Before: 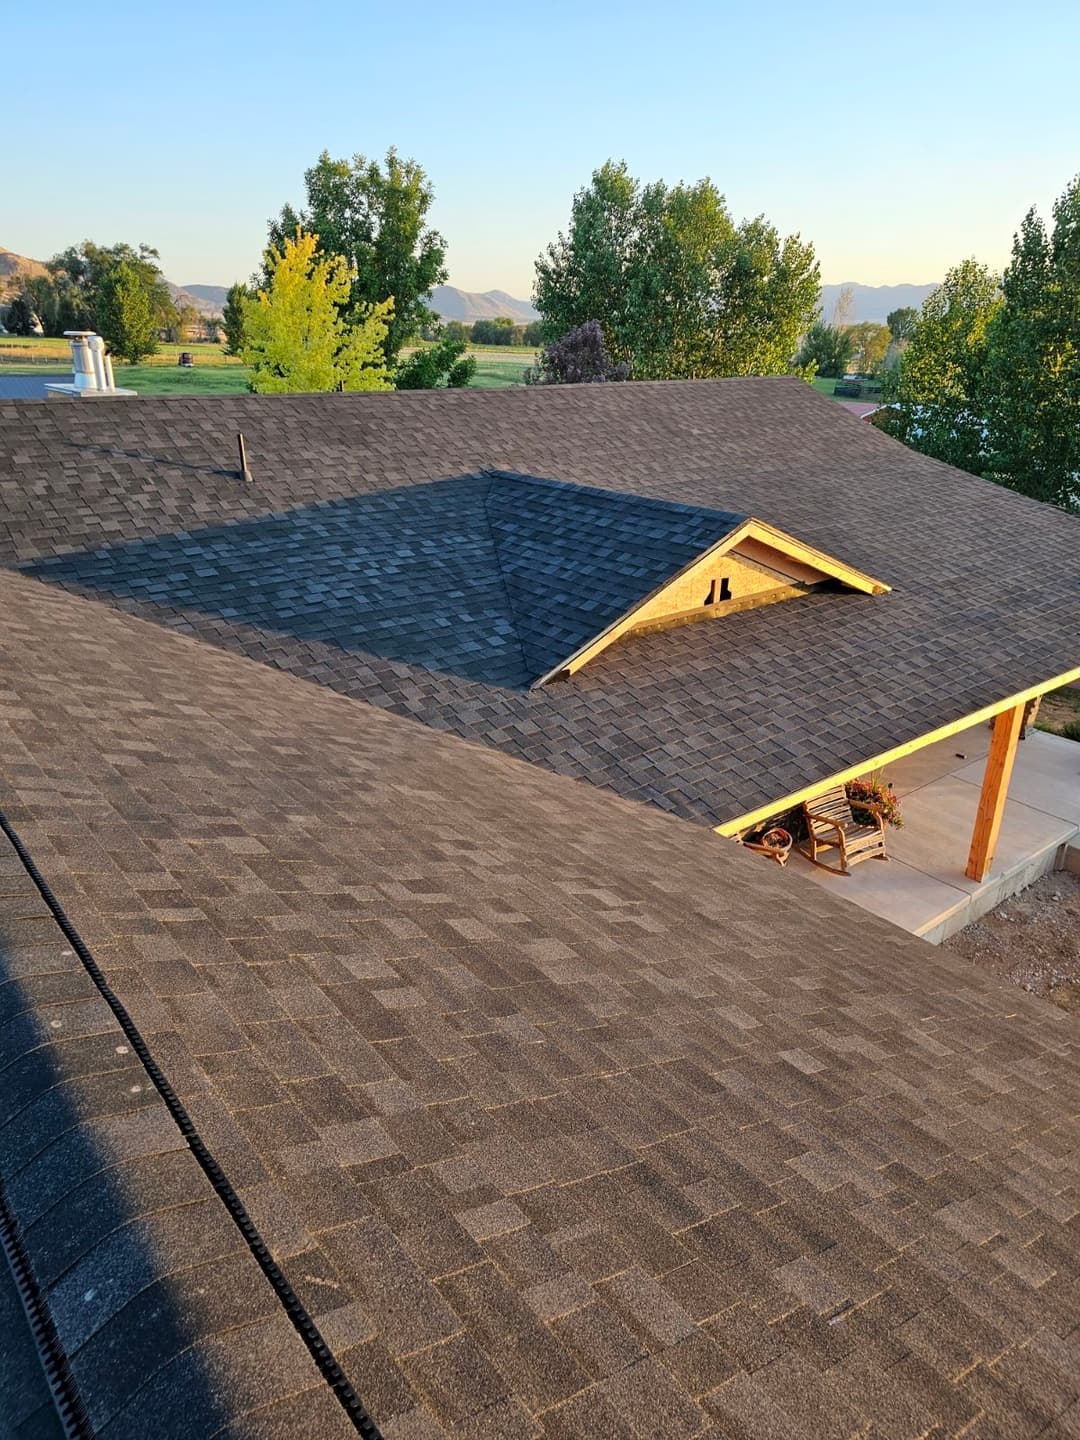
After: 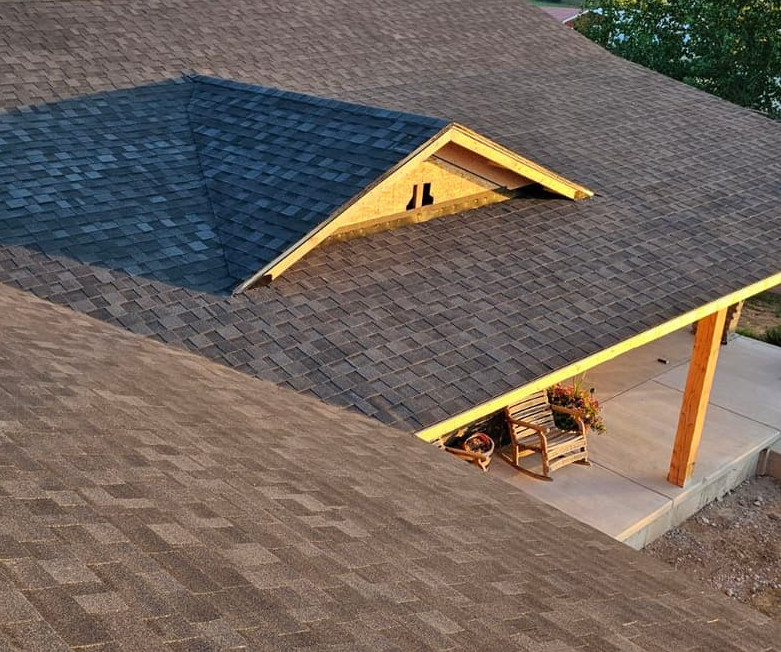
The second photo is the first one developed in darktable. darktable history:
crop and rotate: left 27.678%, top 27.469%, bottom 27.237%
